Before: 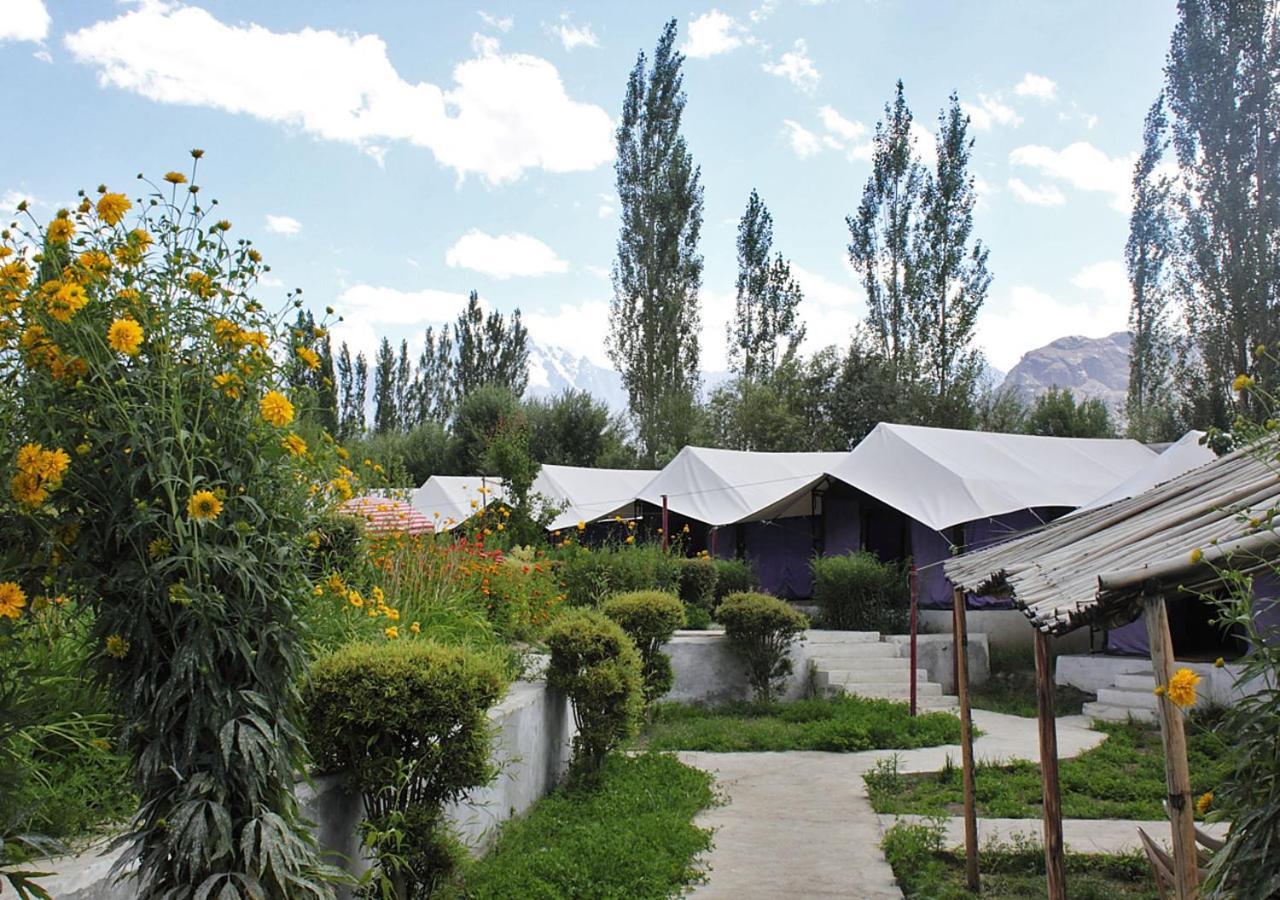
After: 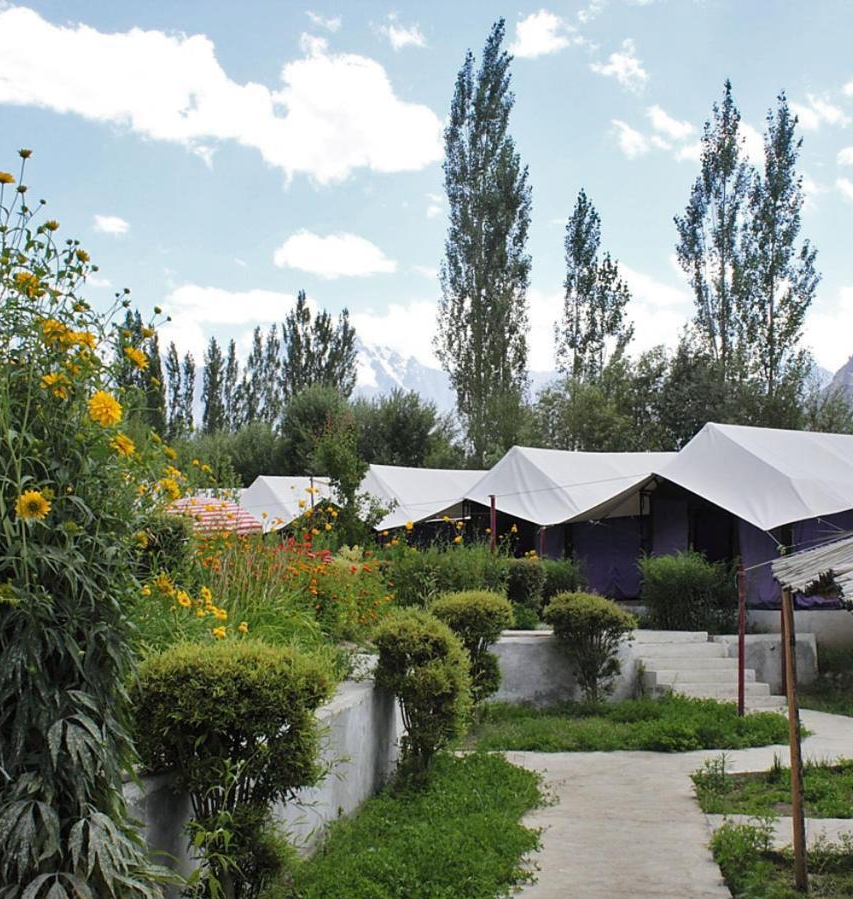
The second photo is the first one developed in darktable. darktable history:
color zones: curves: ch0 [(0, 0.5) (0.143, 0.5) (0.286, 0.5) (0.429, 0.495) (0.571, 0.437) (0.714, 0.44) (0.857, 0.496) (1, 0.5)]
crop and rotate: left 13.451%, right 19.885%
